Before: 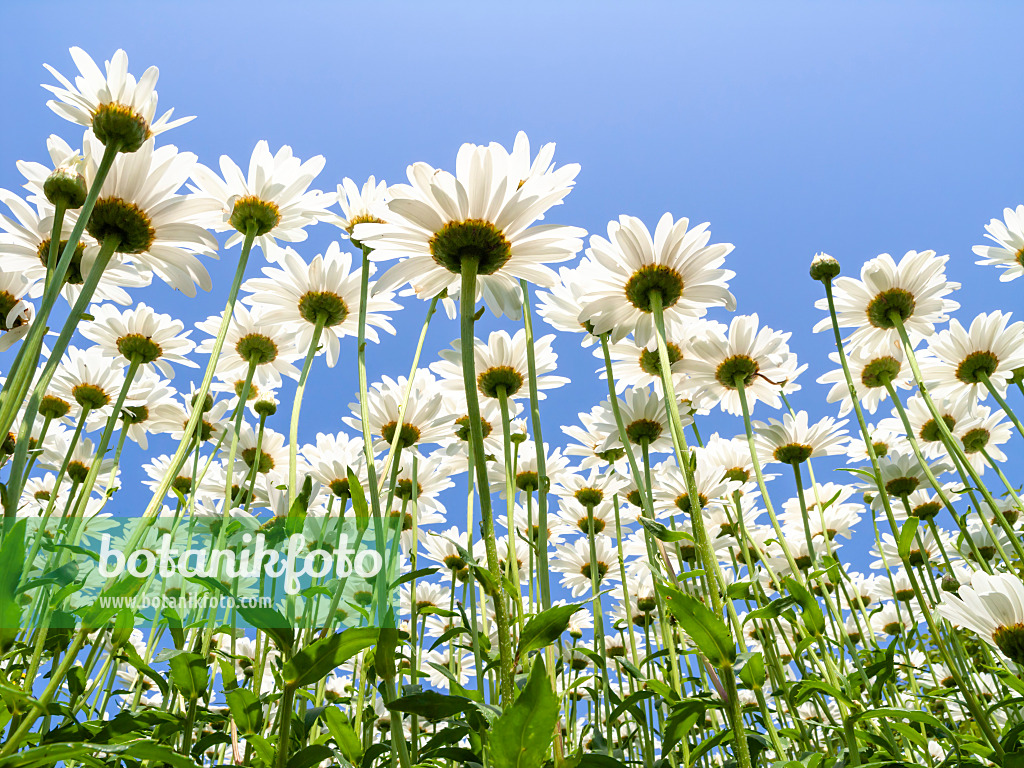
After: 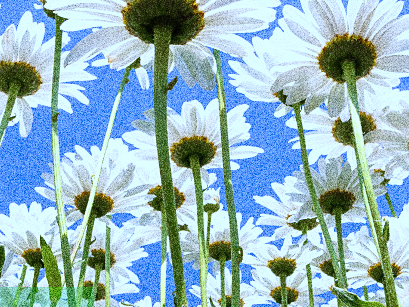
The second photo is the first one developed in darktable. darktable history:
grain: coarseness 30.02 ISO, strength 100%
color zones: curves: ch0 [(0.11, 0.396) (0.195, 0.36) (0.25, 0.5) (0.303, 0.412) (0.357, 0.544) (0.75, 0.5) (0.967, 0.328)]; ch1 [(0, 0.468) (0.112, 0.512) (0.202, 0.6) (0.25, 0.5) (0.307, 0.352) (0.357, 0.544) (0.75, 0.5) (0.963, 0.524)]
crop: left 30%, top 30%, right 30%, bottom 30%
white balance: red 0.871, blue 1.249
